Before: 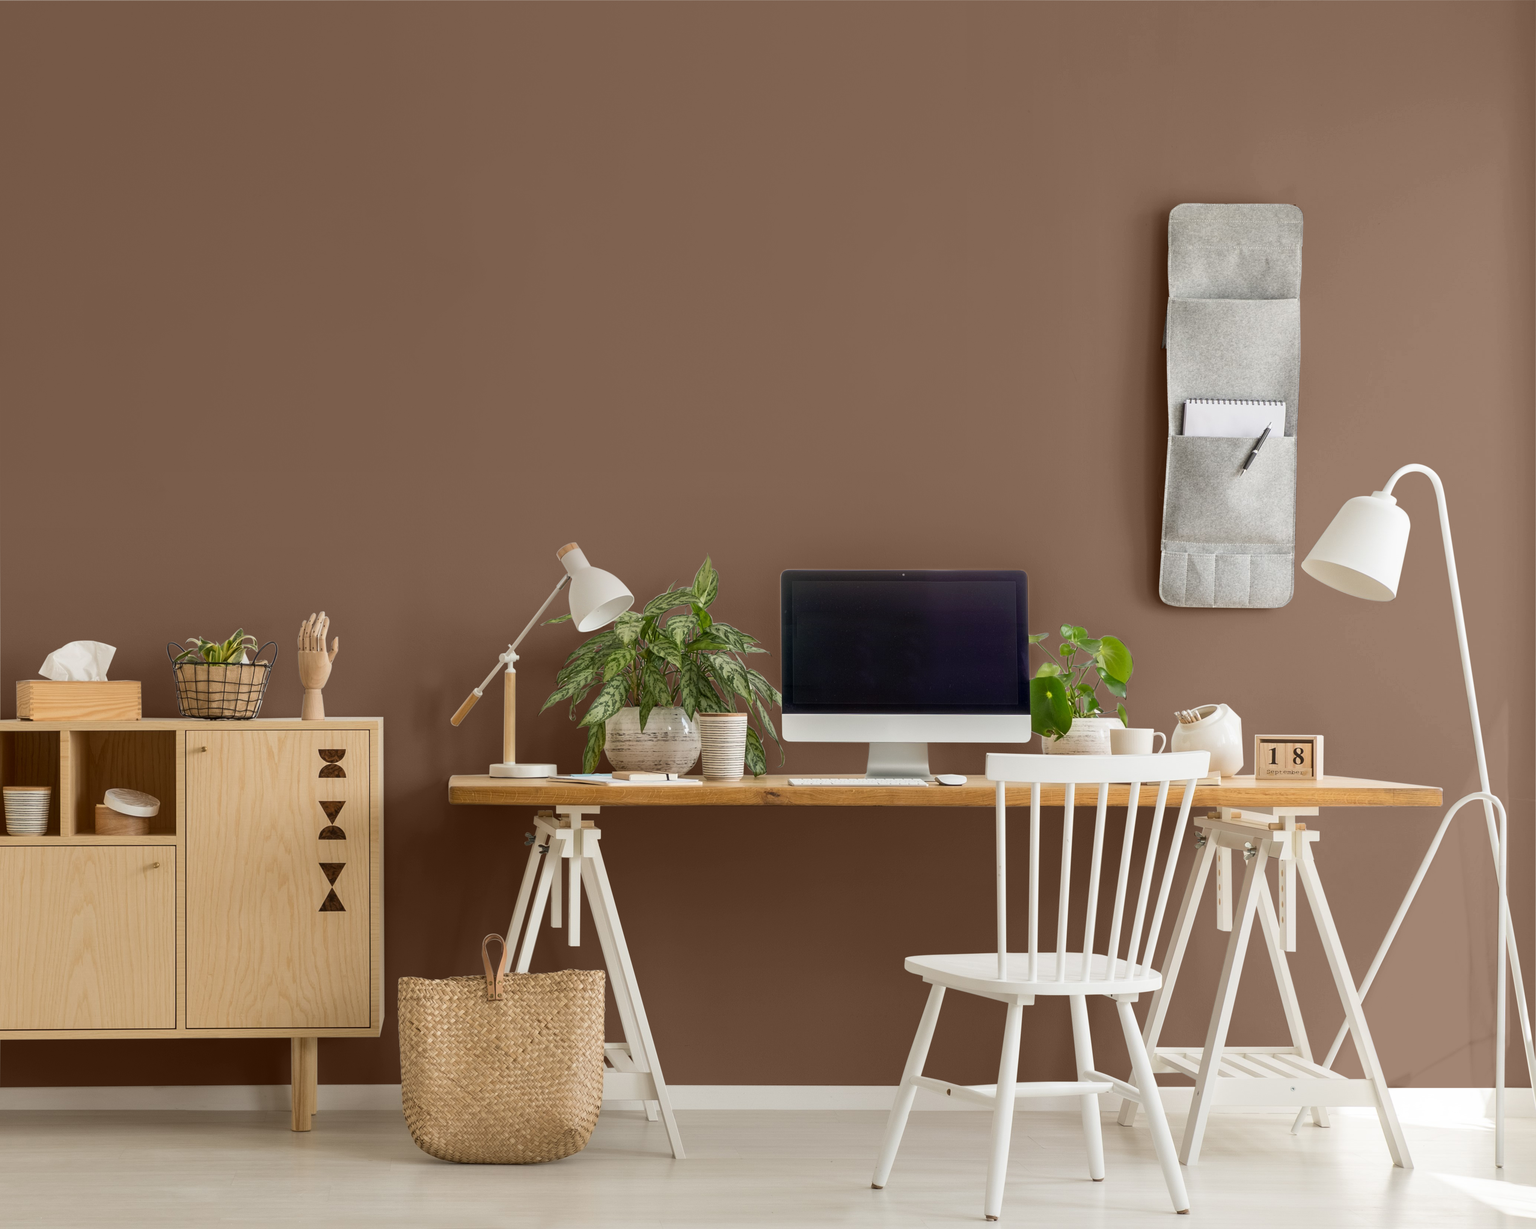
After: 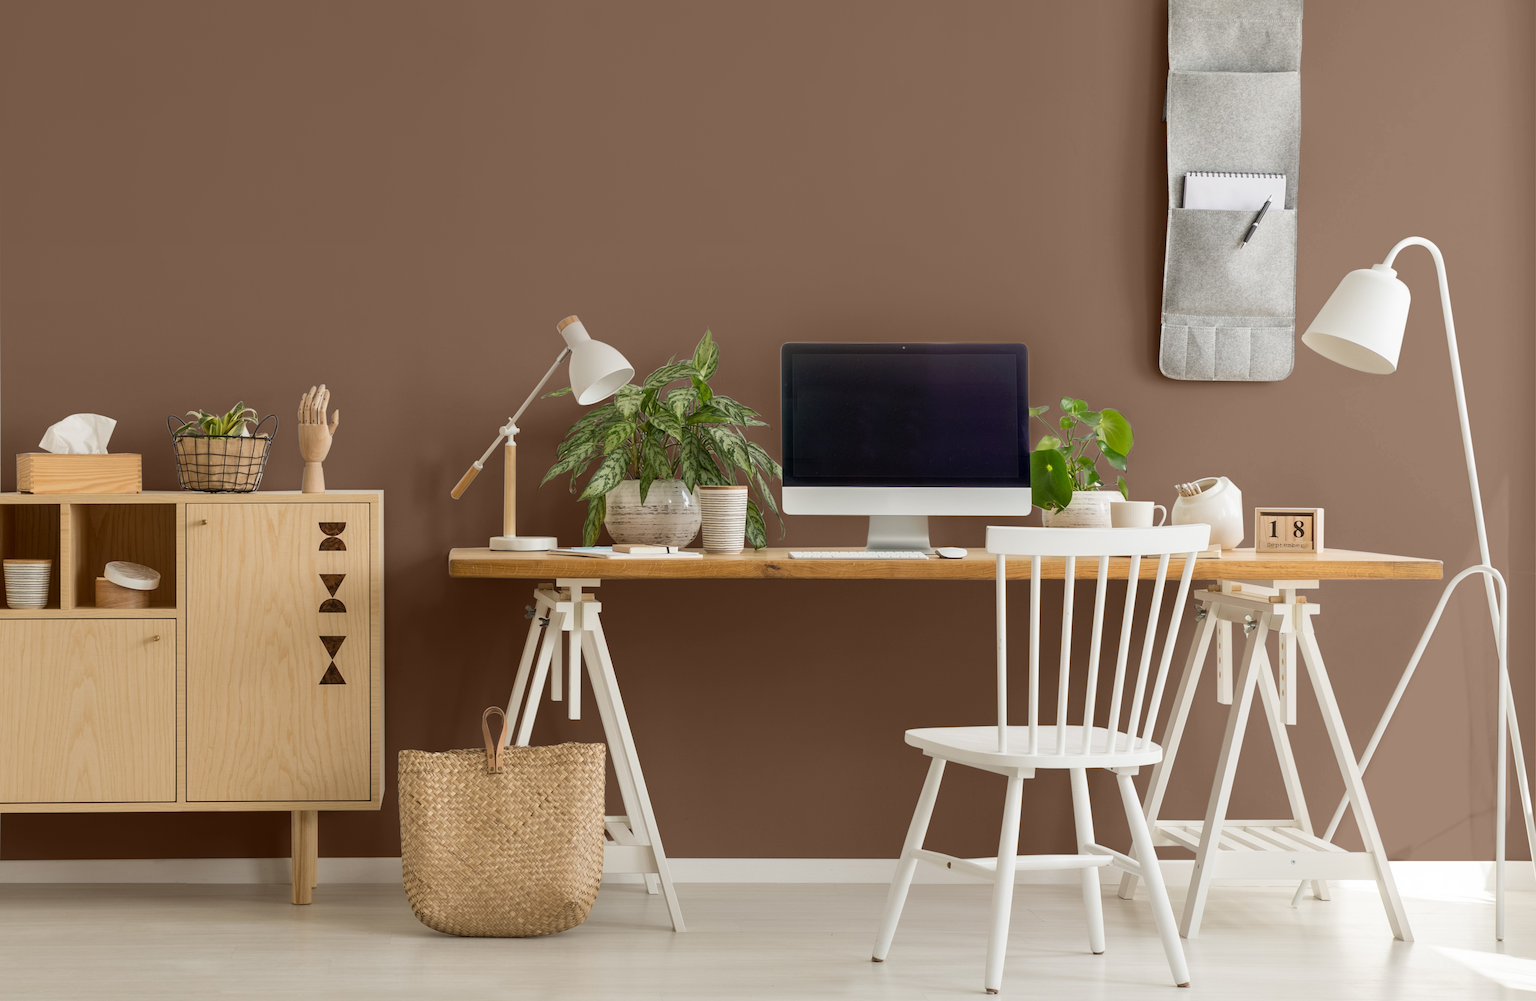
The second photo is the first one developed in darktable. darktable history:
crop and rotate: top 18.509%
